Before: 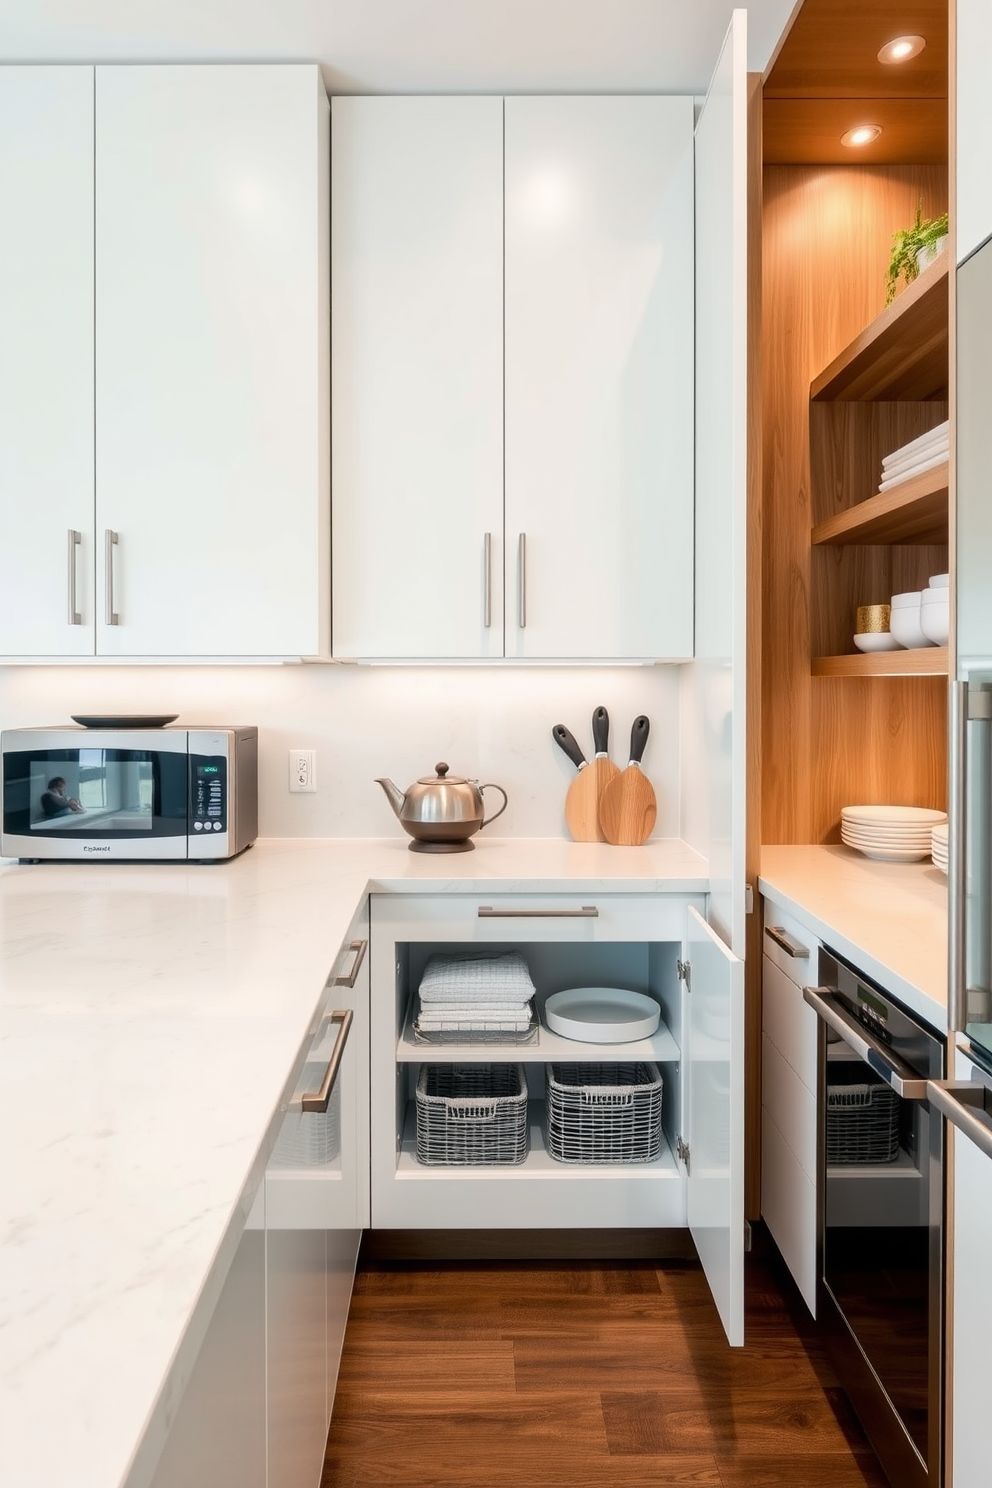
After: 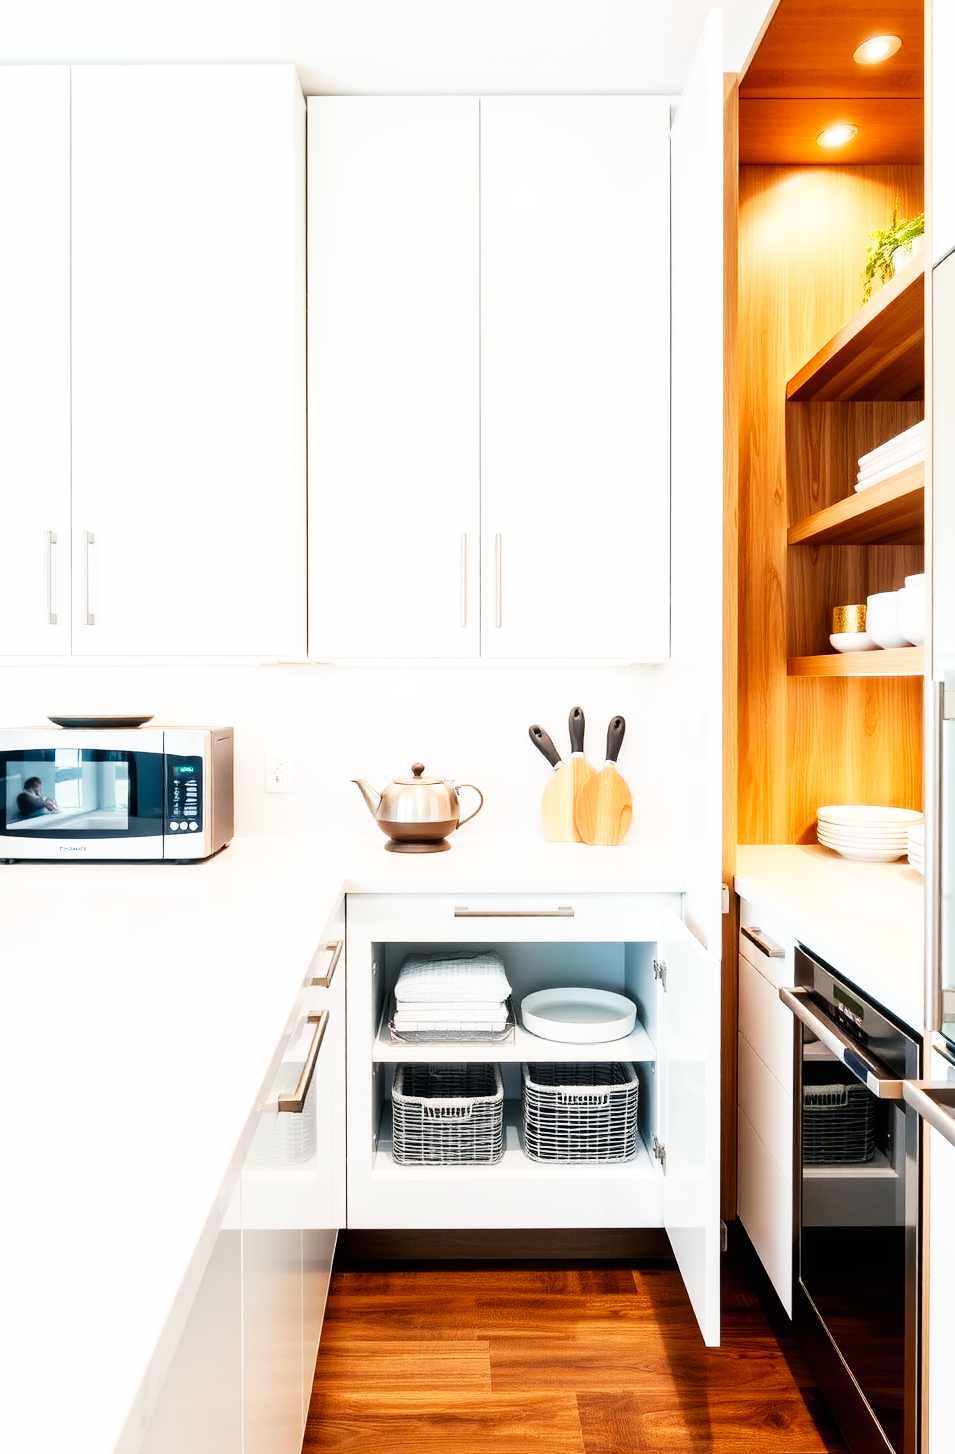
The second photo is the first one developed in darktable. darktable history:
base curve: curves: ch0 [(0, 0) (0.007, 0.004) (0.027, 0.03) (0.046, 0.07) (0.207, 0.54) (0.442, 0.872) (0.673, 0.972) (1, 1)], preserve colors none
crop and rotate: left 2.536%, right 1.107%, bottom 2.246%
